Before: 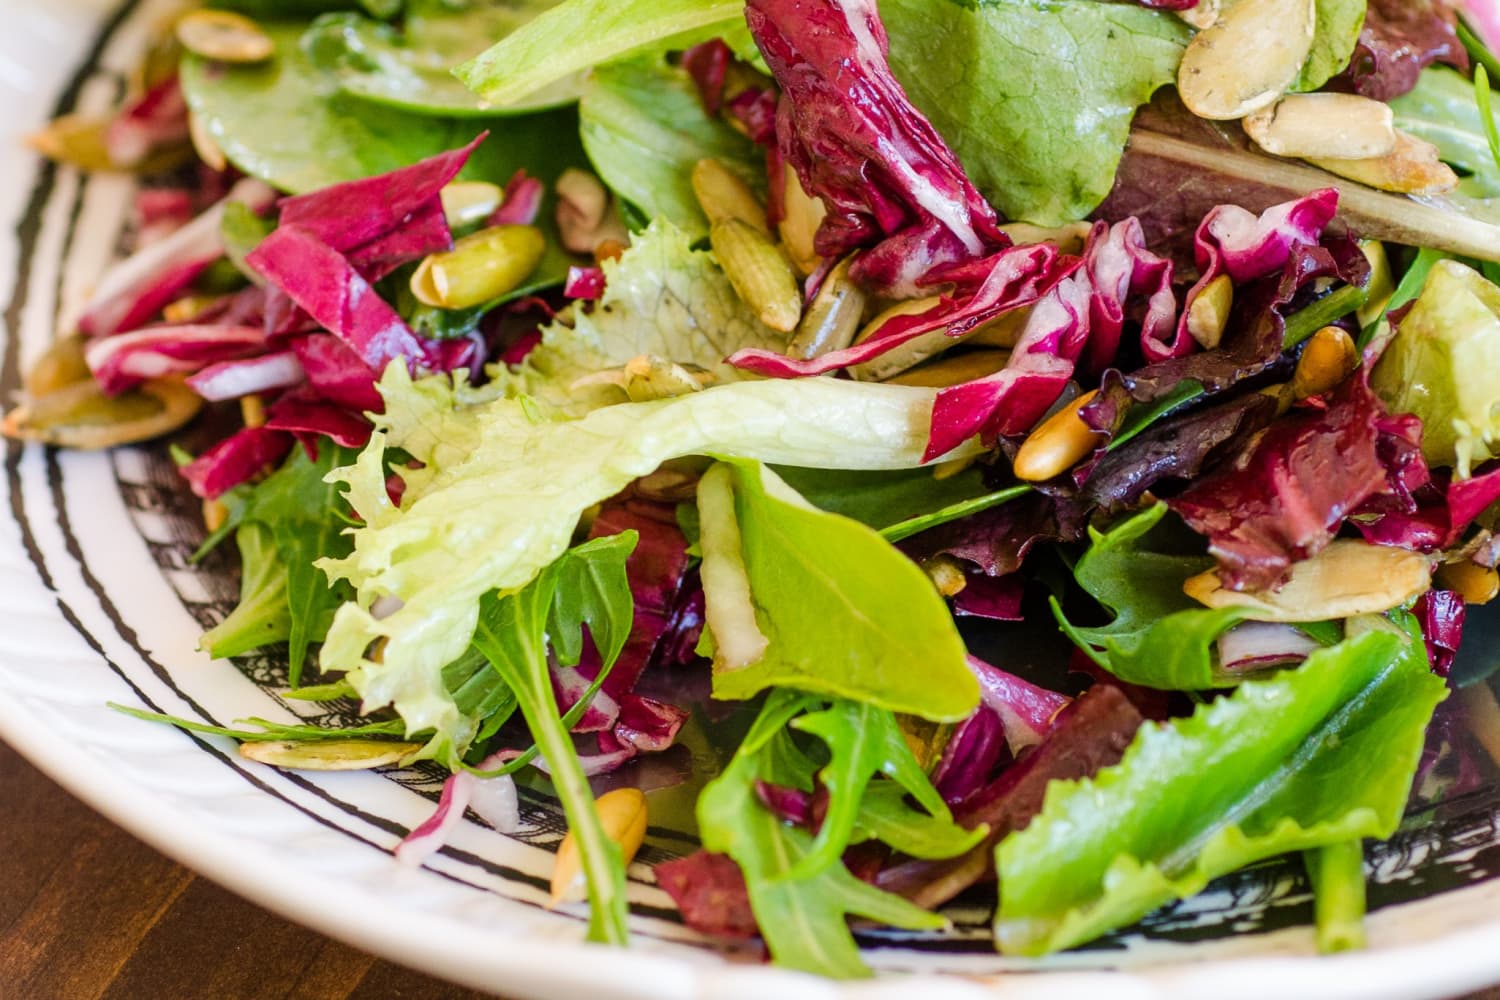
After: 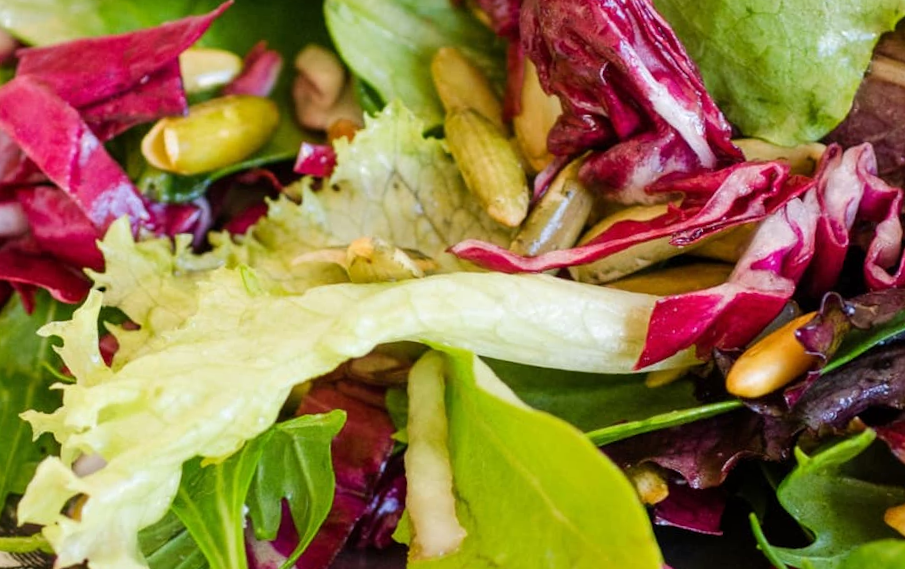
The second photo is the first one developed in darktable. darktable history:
crop: left 20.932%, top 15.471%, right 21.848%, bottom 34.081%
rotate and perspective: rotation 5.12°, automatic cropping off
